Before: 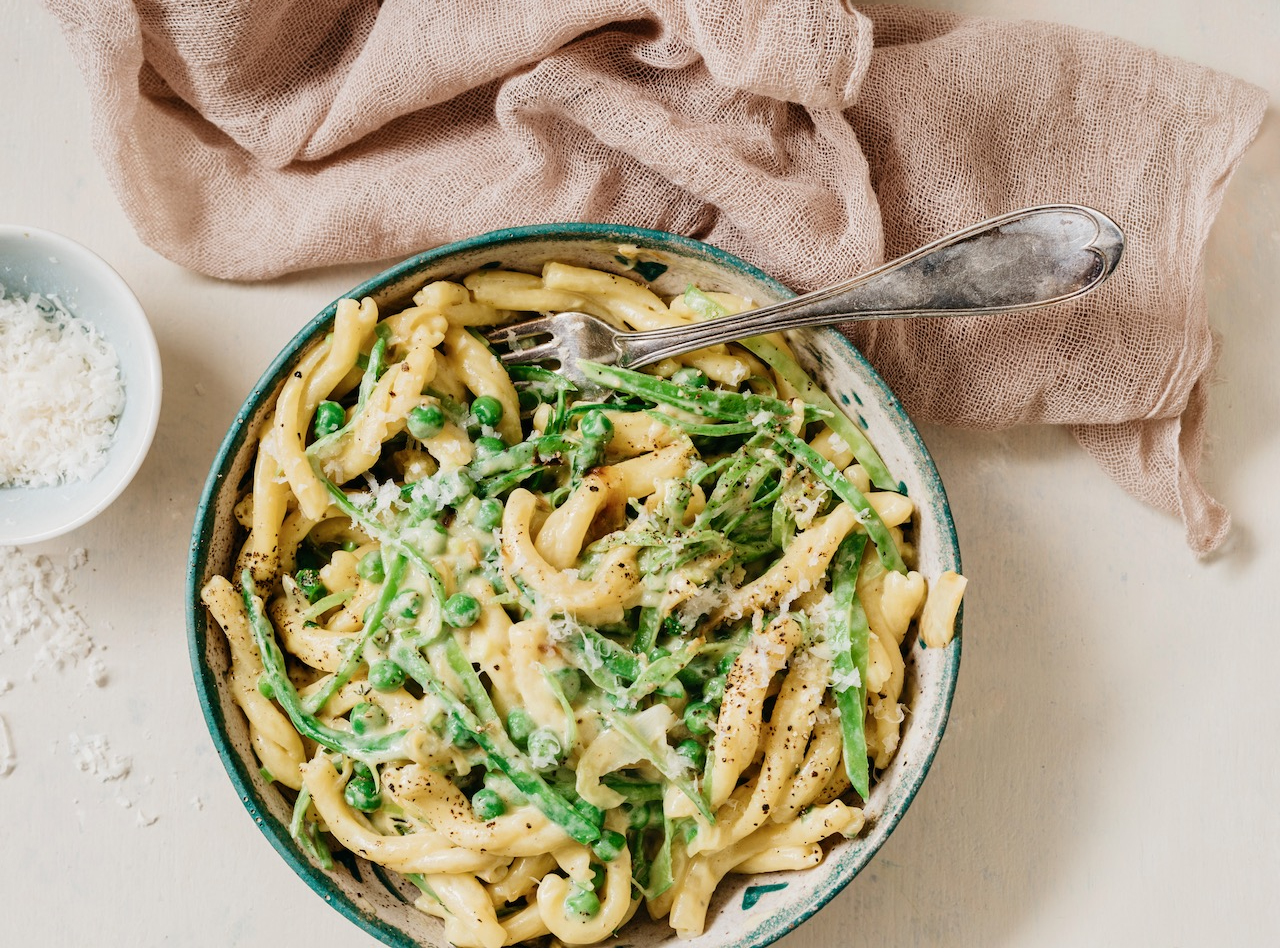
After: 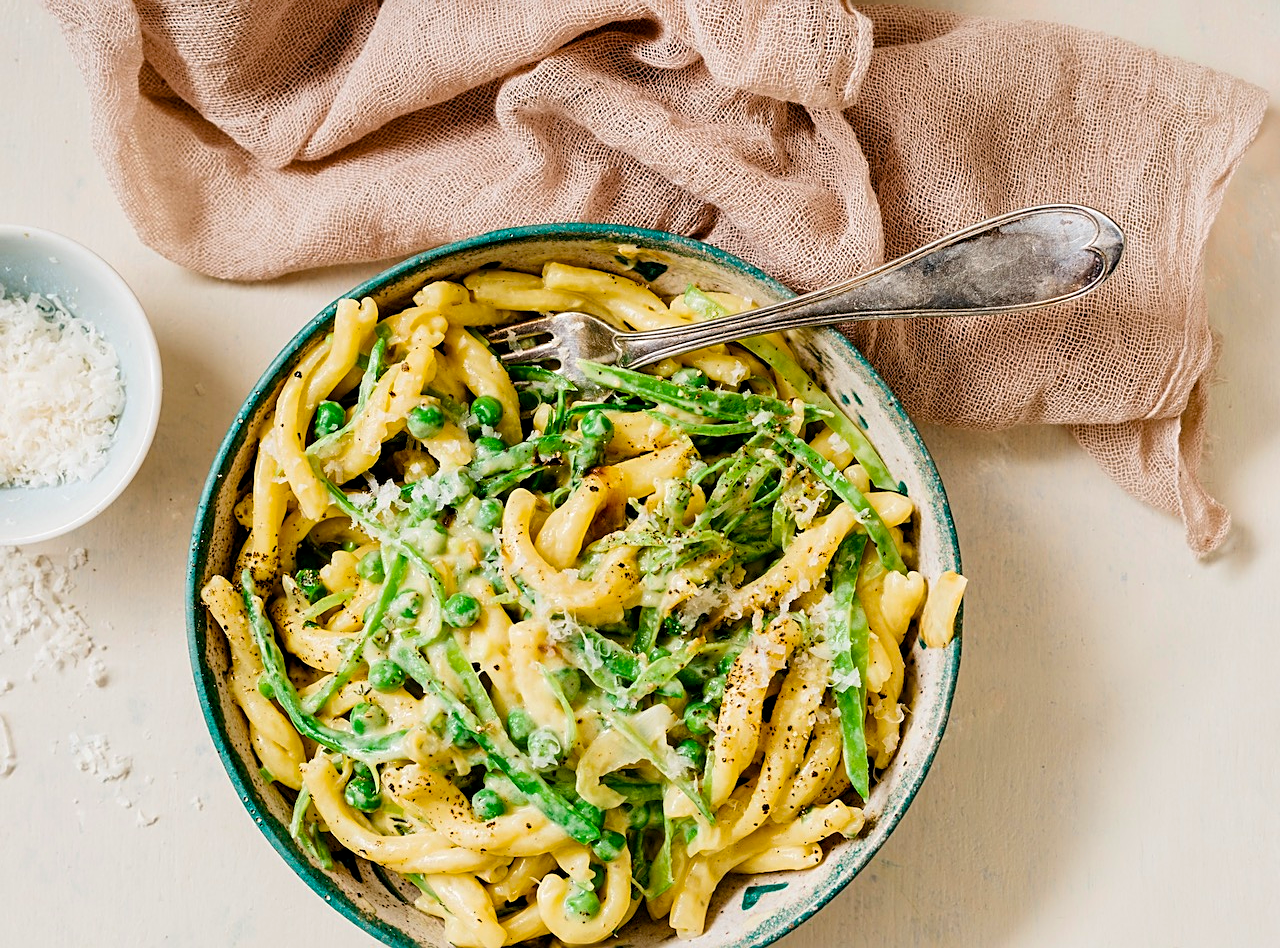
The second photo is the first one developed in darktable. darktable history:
exposure: exposure 0.078 EV, compensate highlight preservation false
sharpen: on, module defaults
color balance rgb: perceptual saturation grading › global saturation 25%, global vibrance 20%
